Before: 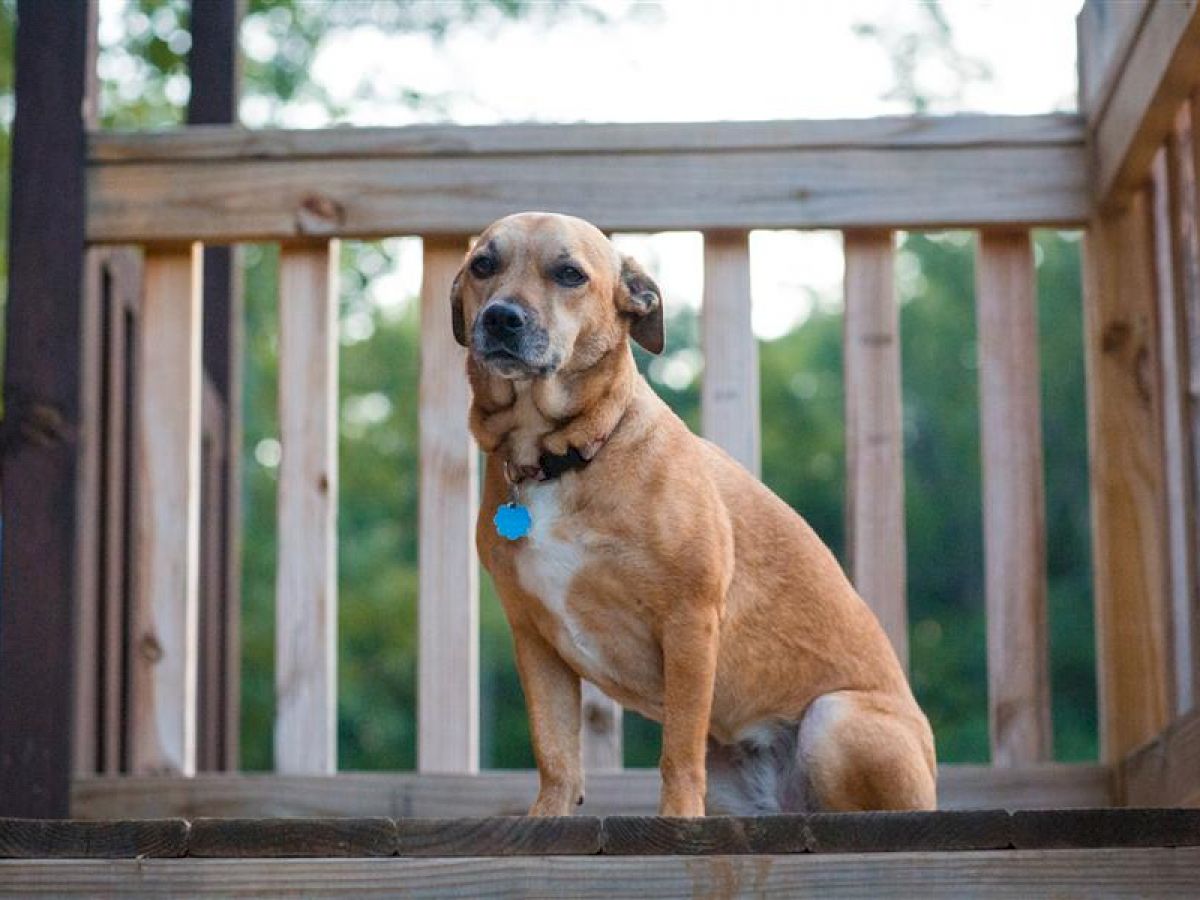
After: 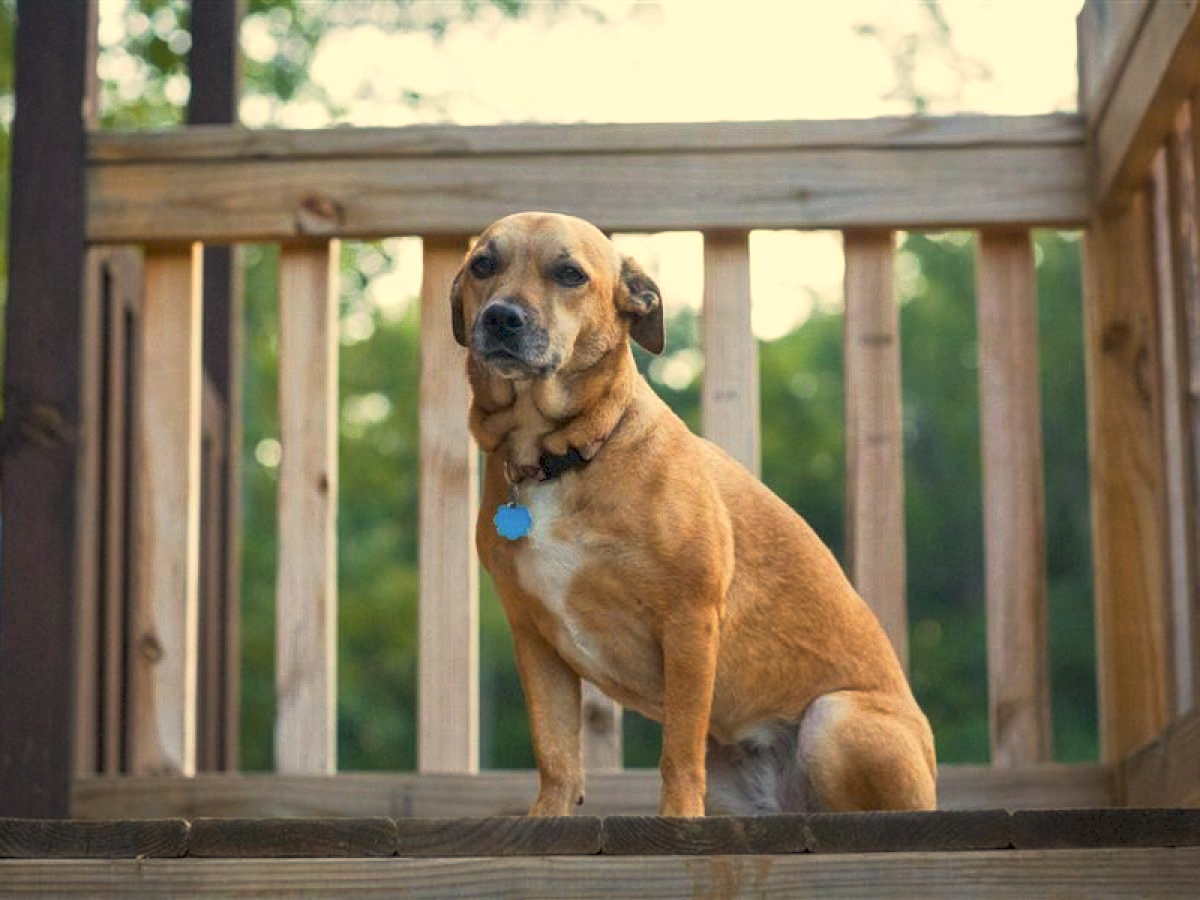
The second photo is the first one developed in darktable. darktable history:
color correction: highlights a* 2.72, highlights b* 22.8
tone curve: curves: ch0 [(0, 0) (0.003, 0.013) (0.011, 0.02) (0.025, 0.037) (0.044, 0.068) (0.069, 0.108) (0.1, 0.138) (0.136, 0.168) (0.177, 0.203) (0.224, 0.241) (0.277, 0.281) (0.335, 0.328) (0.399, 0.382) (0.468, 0.448) (0.543, 0.519) (0.623, 0.603) (0.709, 0.705) (0.801, 0.808) (0.898, 0.903) (1, 1)], preserve colors none
